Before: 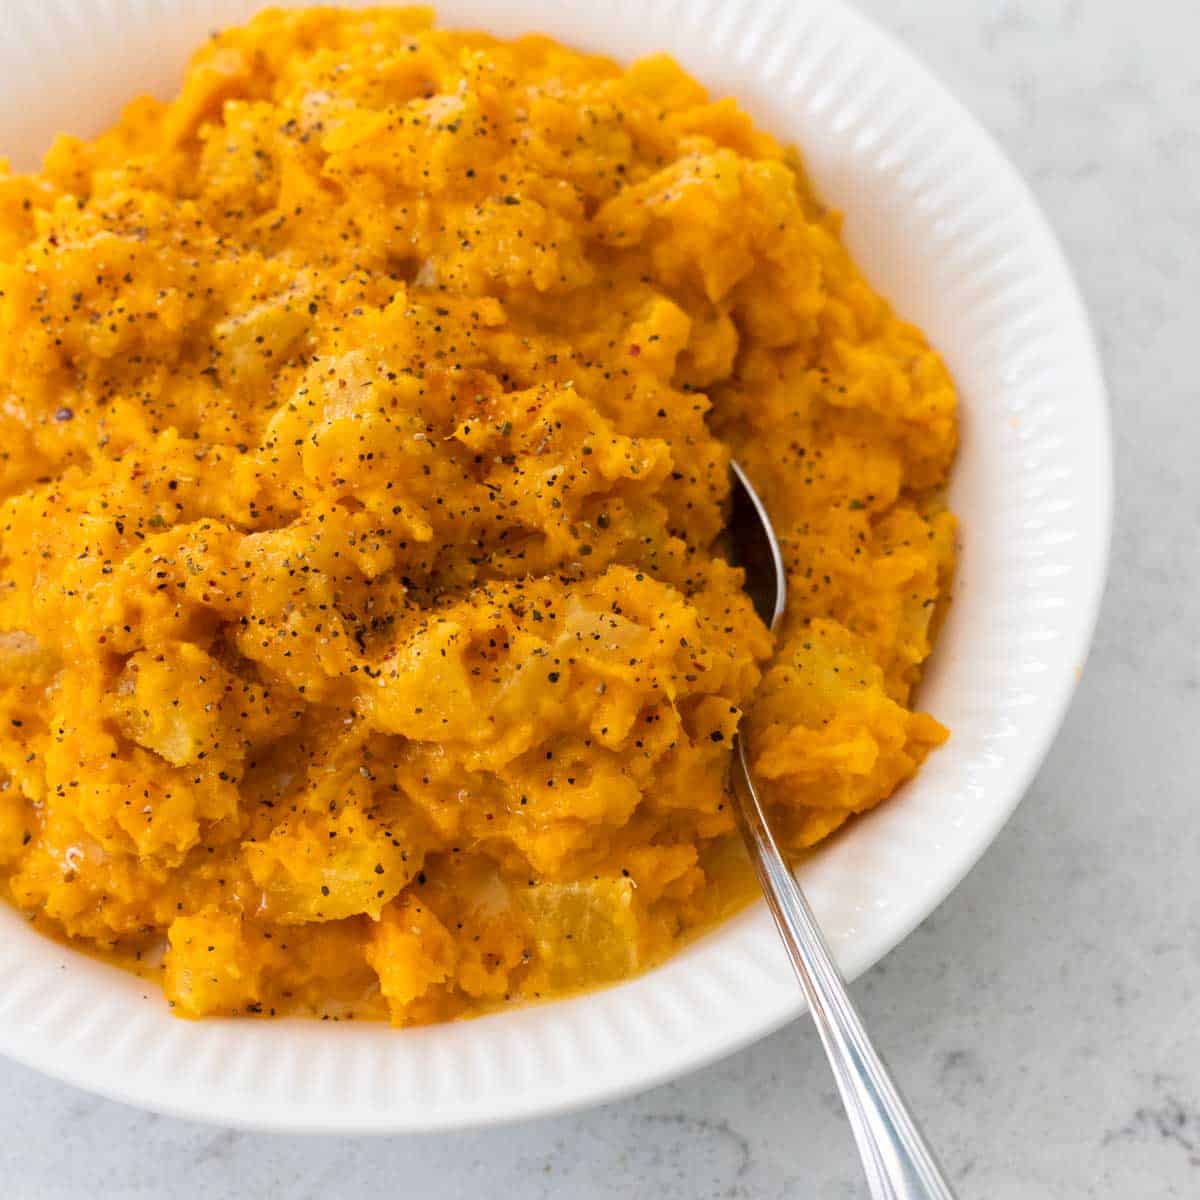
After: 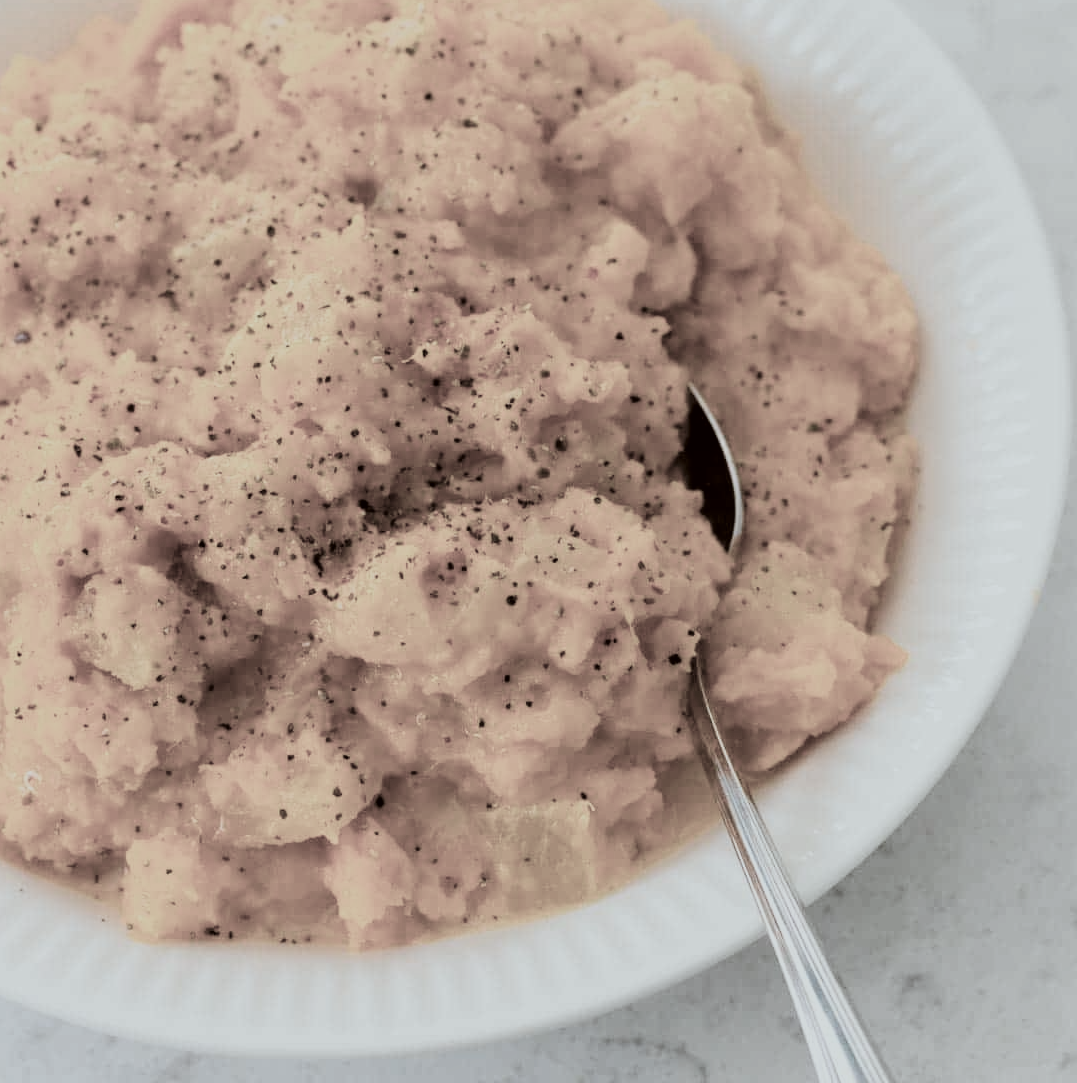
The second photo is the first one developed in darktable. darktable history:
crop: left 3.551%, top 6.42%, right 6.677%, bottom 3.304%
color balance rgb: shadows lift › chroma 0.721%, shadows lift › hue 110.61°, perceptual saturation grading › global saturation 8.675%, contrast -10.644%
contrast brightness saturation: contrast 0.025, brightness -0.039
filmic rgb: black relative exposure -5.13 EV, white relative exposure 4 EV, hardness 2.88, contrast 1.297, highlights saturation mix -30.4%, color science v4 (2020), iterations of high-quality reconstruction 0
color correction: highlights a* -2.72, highlights b* -2.13, shadows a* 2.05, shadows b* 3.02
tone equalizer: on, module defaults
